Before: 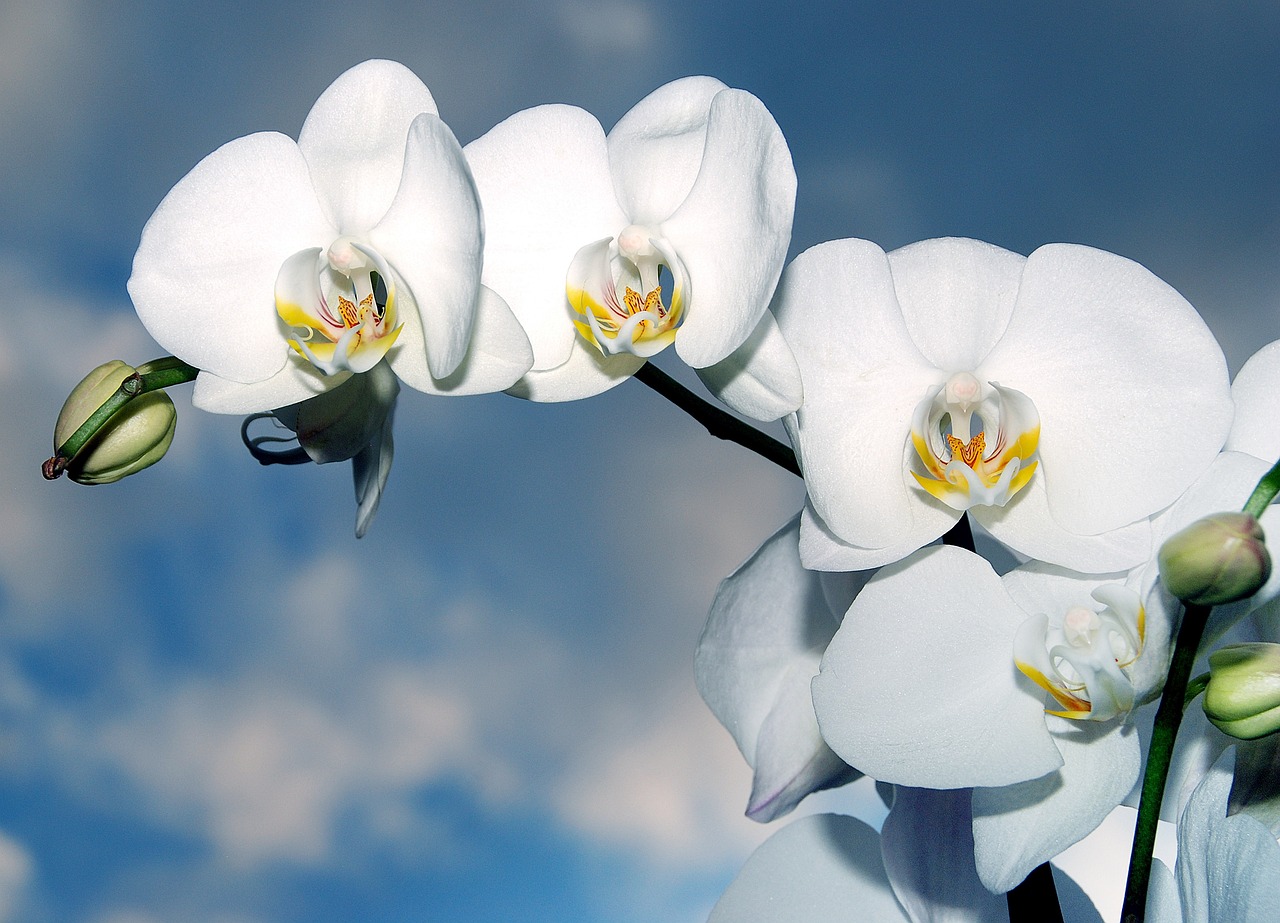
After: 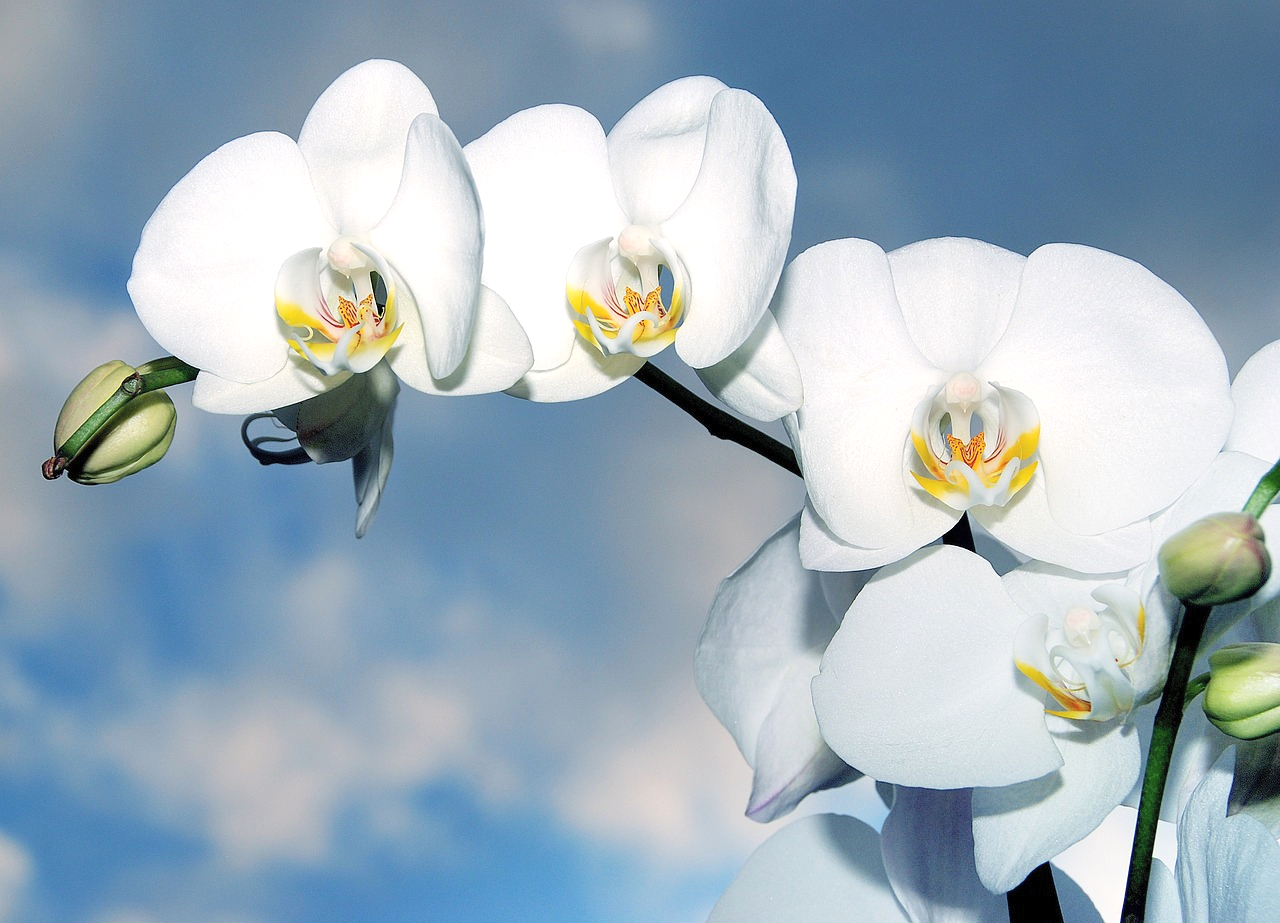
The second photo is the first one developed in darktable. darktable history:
exposure: exposure 0.127 EV, compensate highlight preservation false
contrast brightness saturation: brightness 0.15
